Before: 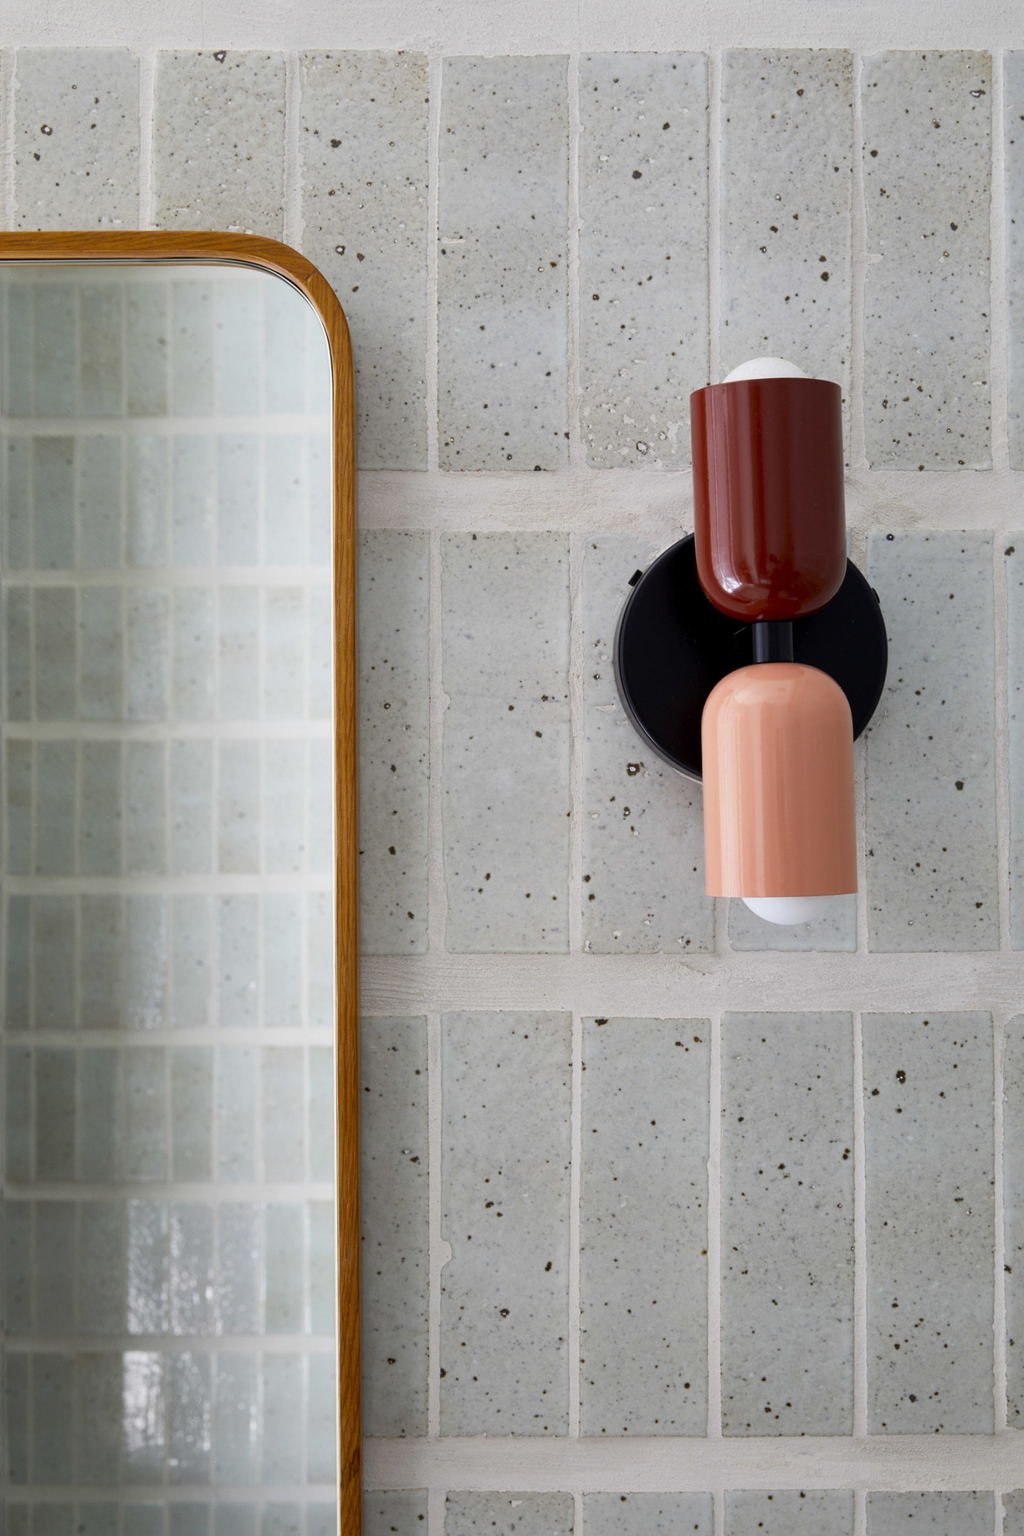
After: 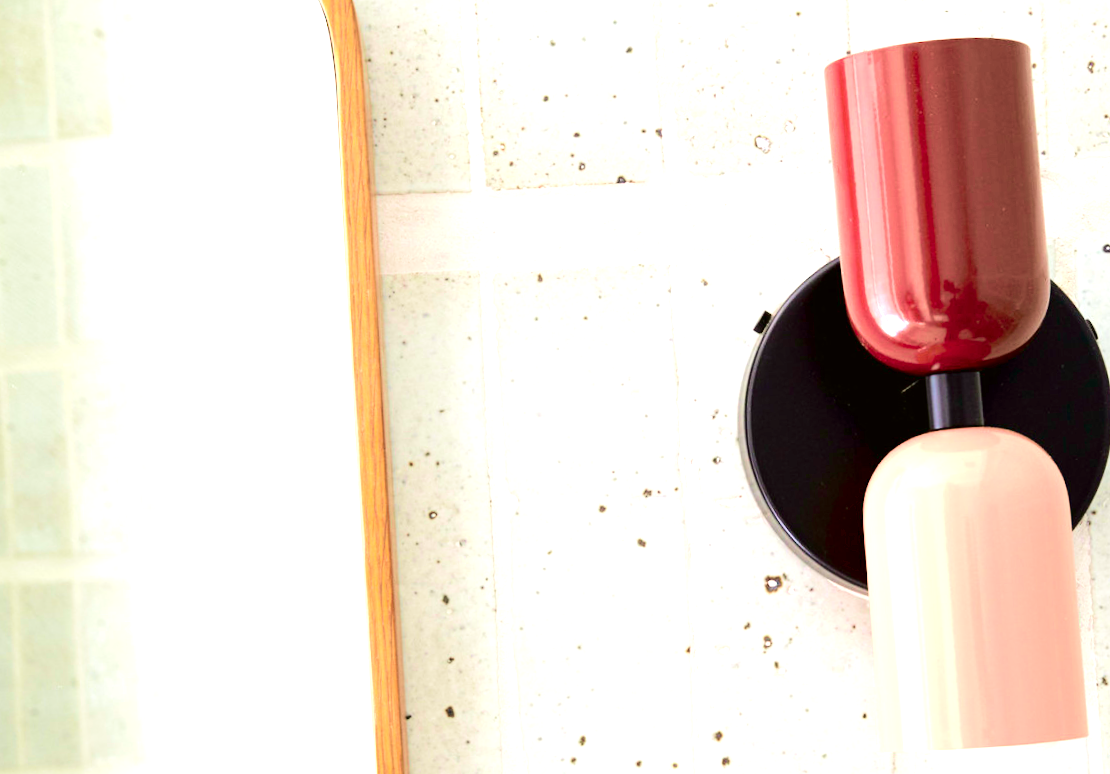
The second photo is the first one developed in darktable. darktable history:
exposure: exposure 2.04 EV, compensate highlight preservation false
tone curve: curves: ch0 [(0, 0) (0.049, 0.01) (0.154, 0.081) (0.491, 0.56) (0.739, 0.794) (0.992, 0.937)]; ch1 [(0, 0) (0.172, 0.123) (0.317, 0.272) (0.401, 0.422) (0.499, 0.497) (0.531, 0.54) (0.615, 0.603) (0.741, 0.783) (1, 1)]; ch2 [(0, 0) (0.411, 0.424) (0.462, 0.483) (0.544, 0.56) (0.686, 0.638) (1, 1)], color space Lab, independent channels, preserve colors none
velvia: strength 45%
rotate and perspective: rotation -3°, crop left 0.031, crop right 0.968, crop top 0.07, crop bottom 0.93
crop: left 7.036%, top 18.398%, right 14.379%, bottom 40.043%
